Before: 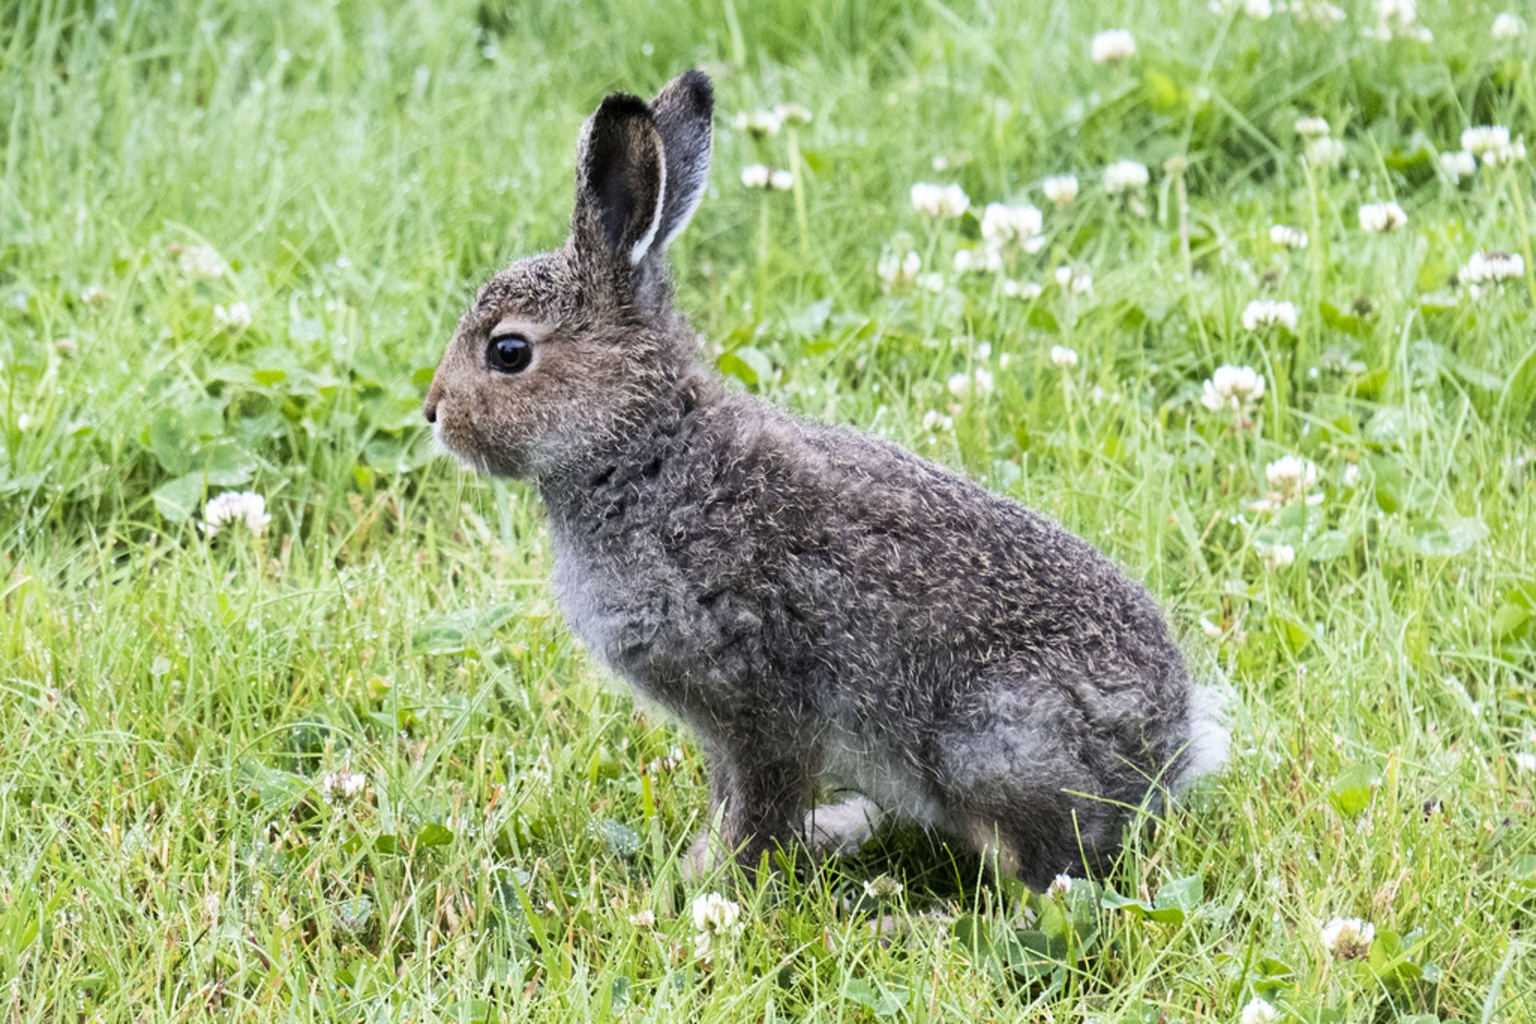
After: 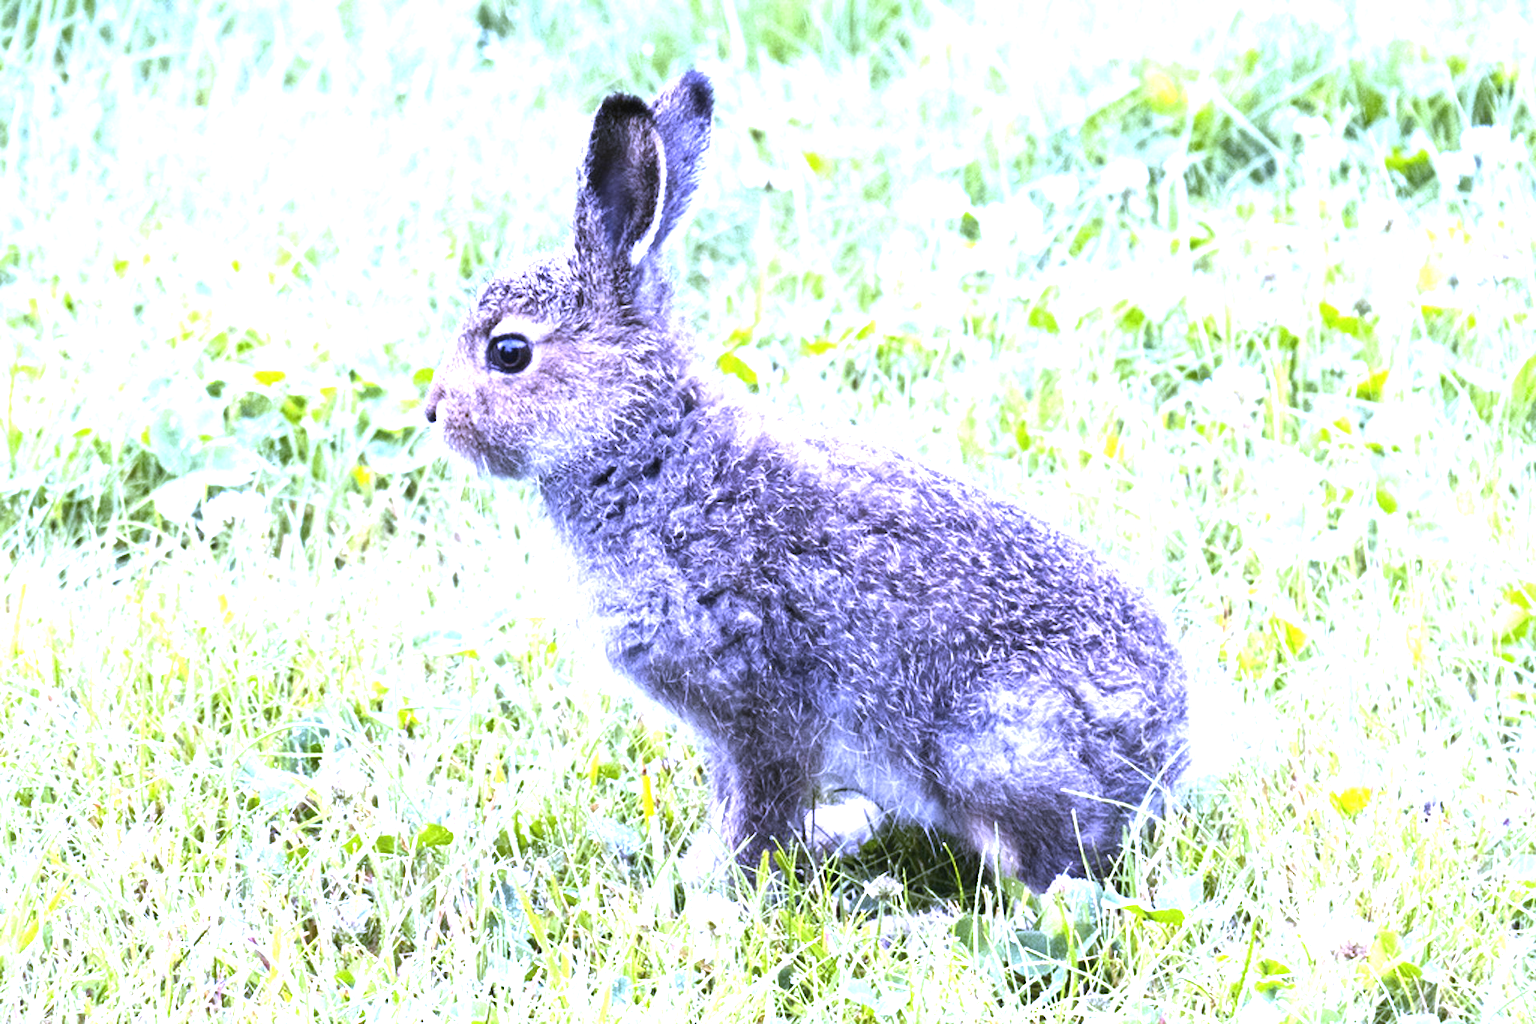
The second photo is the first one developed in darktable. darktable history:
white balance: red 0.98, blue 1.61
exposure: black level correction -0.002, exposure 1.35 EV, compensate highlight preservation false
